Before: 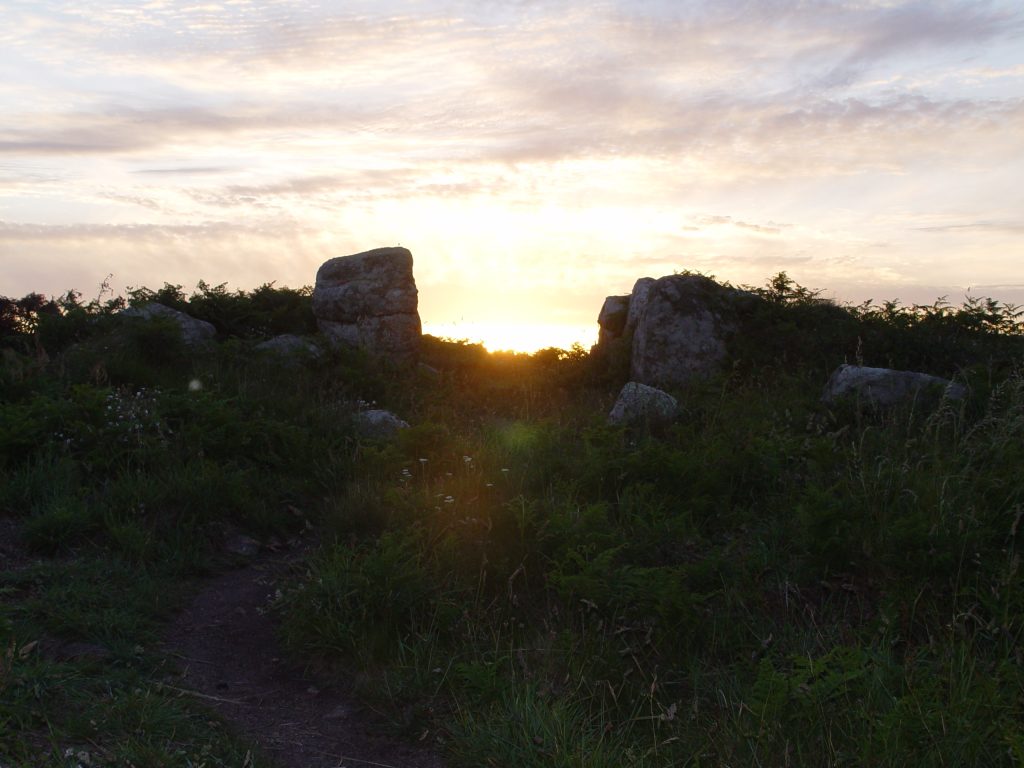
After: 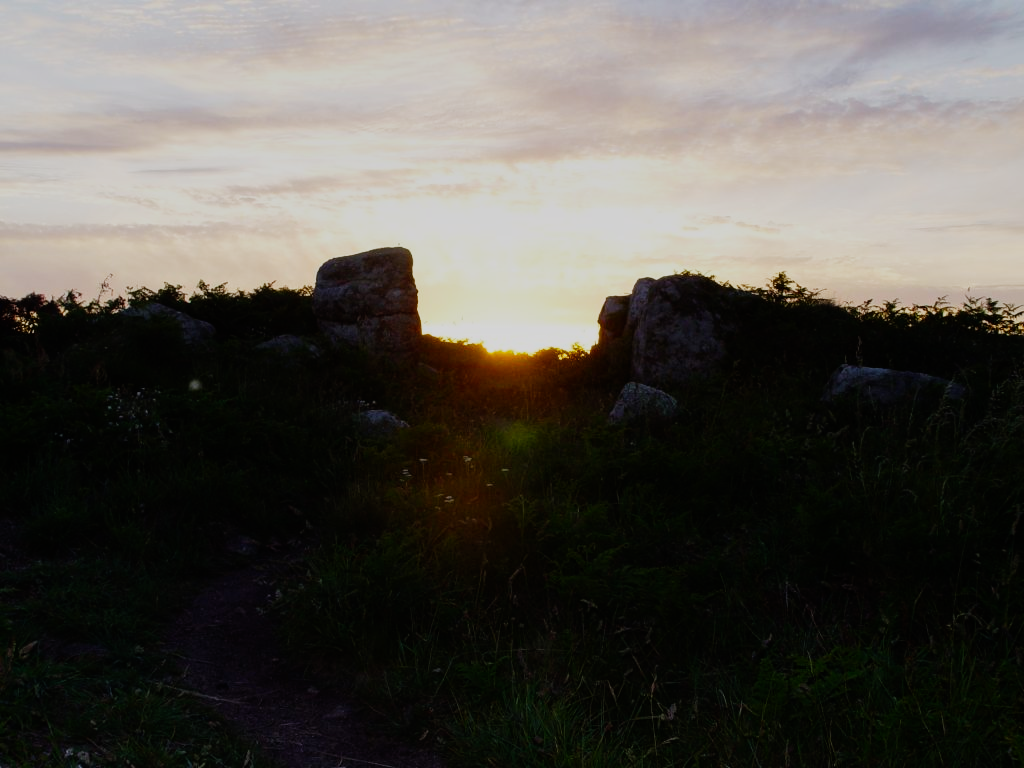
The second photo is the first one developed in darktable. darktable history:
color balance rgb: perceptual saturation grading › global saturation 25%, global vibrance 20%
graduated density: on, module defaults
sigmoid: contrast 1.6, skew -0.2, preserve hue 0%, red attenuation 0.1, red rotation 0.035, green attenuation 0.1, green rotation -0.017, blue attenuation 0.15, blue rotation -0.052, base primaries Rec2020
